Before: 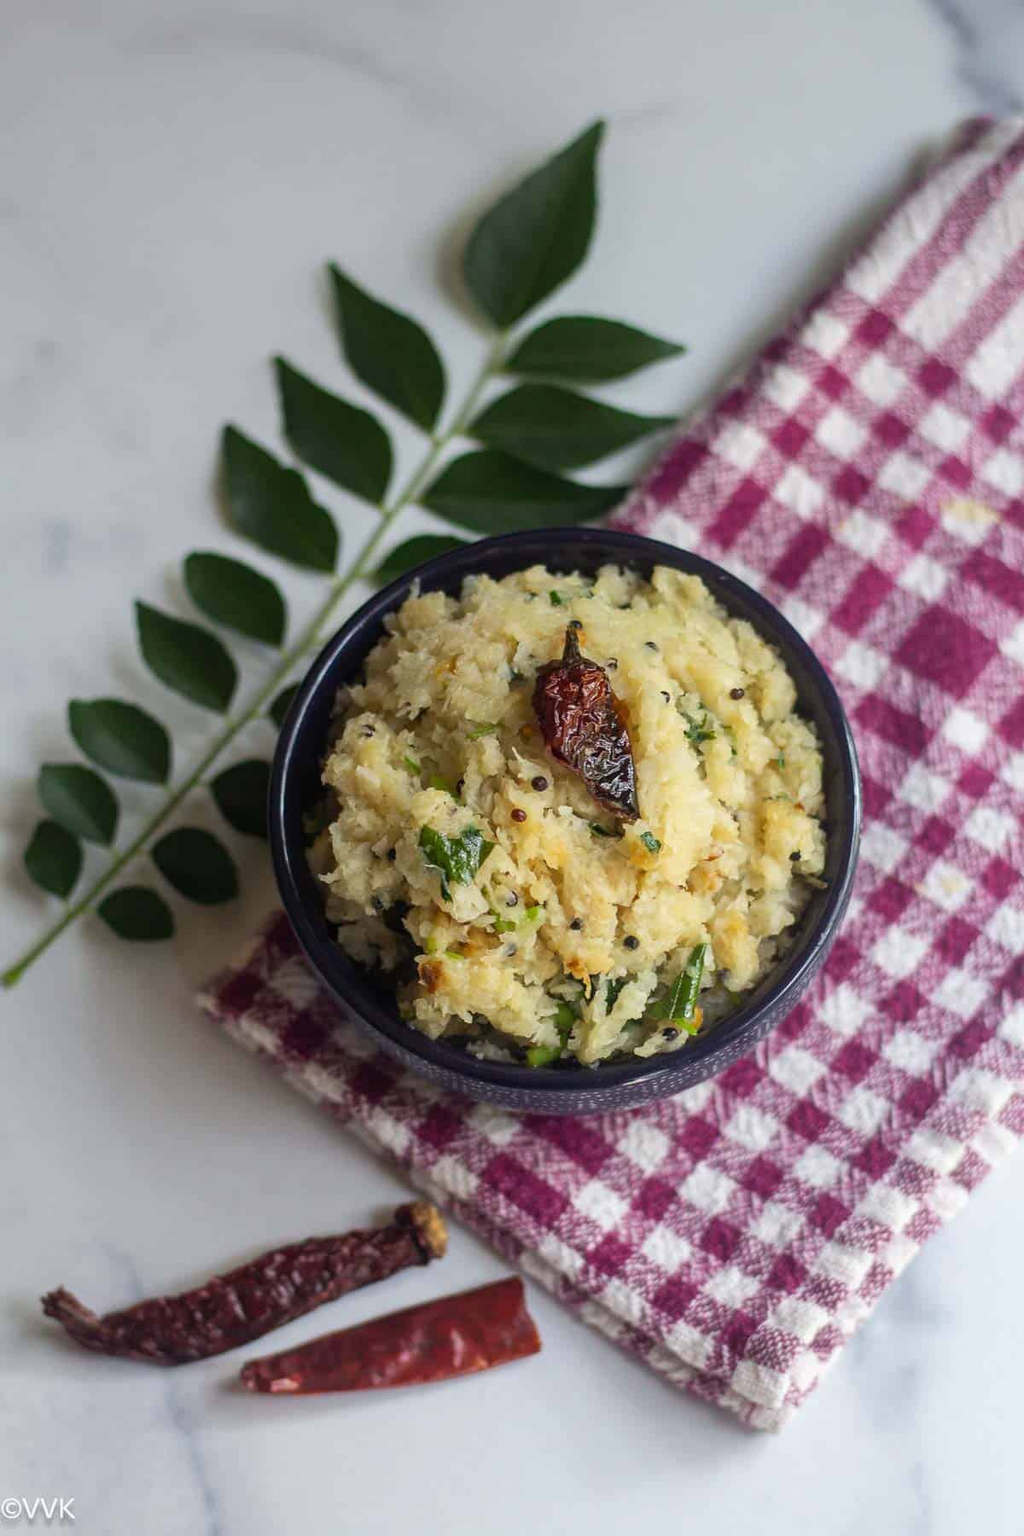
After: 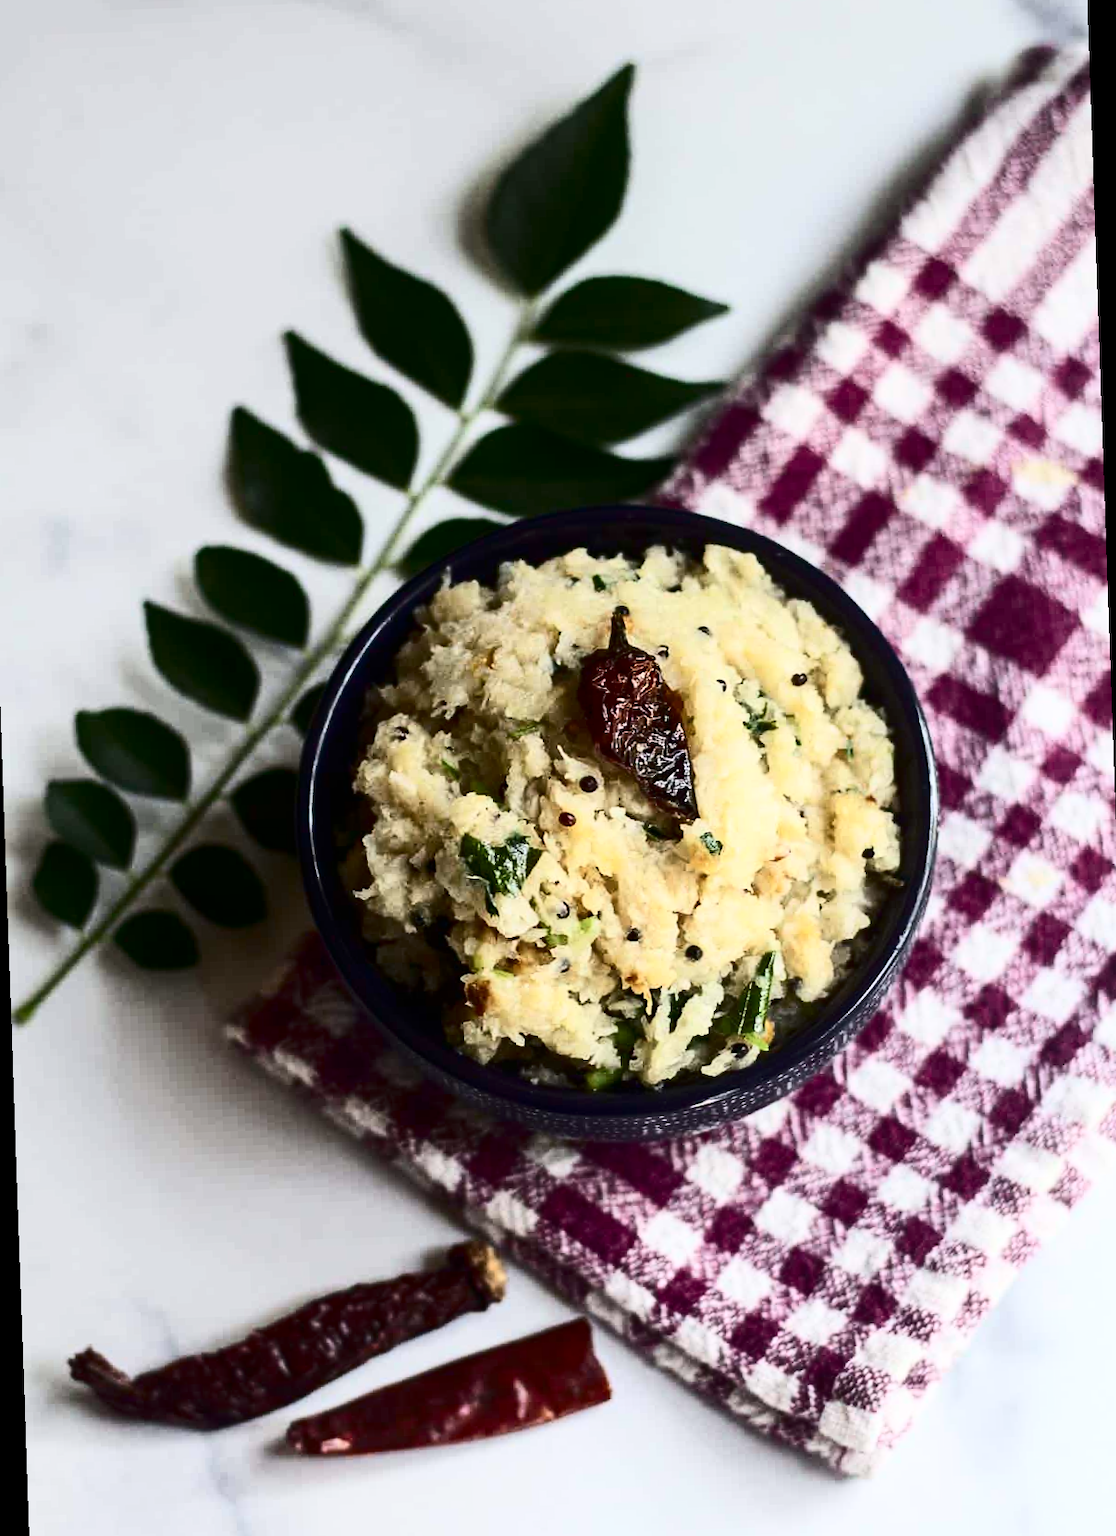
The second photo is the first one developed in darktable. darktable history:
rotate and perspective: rotation -2°, crop left 0.022, crop right 0.978, crop top 0.049, crop bottom 0.951
contrast brightness saturation: contrast 0.5, saturation -0.1
